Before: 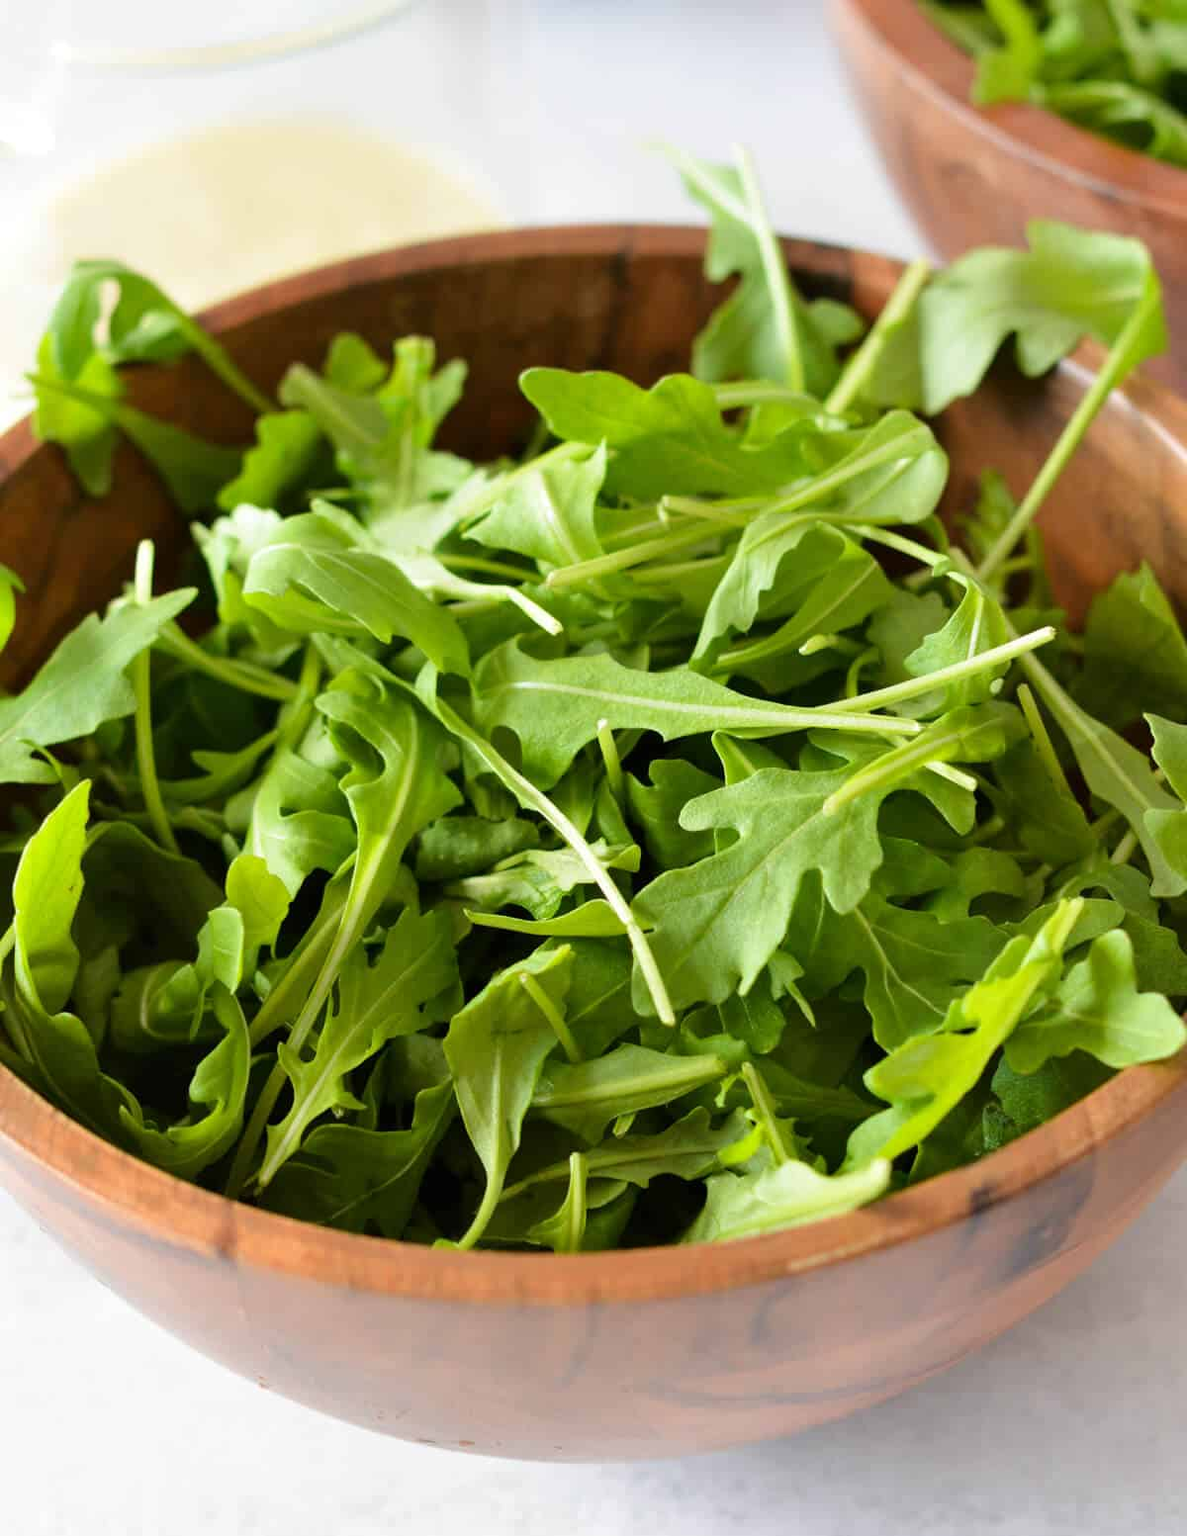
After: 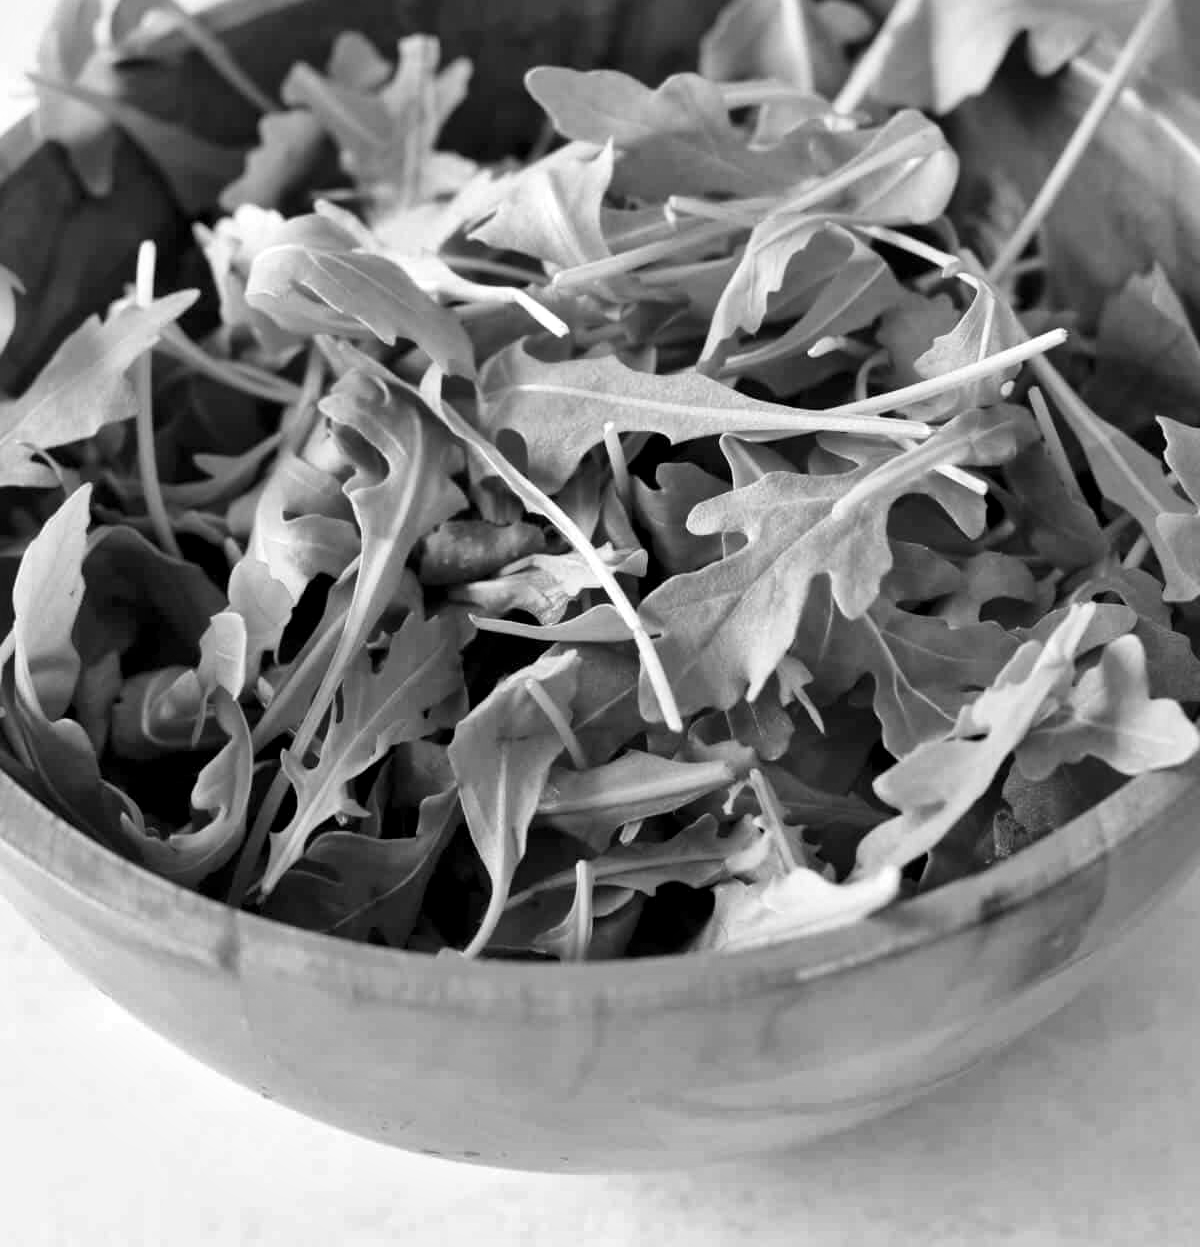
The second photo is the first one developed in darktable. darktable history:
color calibration: output gray [0.714, 0.278, 0, 0], illuminant as shot in camera, x 0.37, y 0.382, temperature 4317.84 K
crop and rotate: top 19.701%
local contrast: mode bilateral grid, contrast 21, coarseness 50, detail 150%, midtone range 0.2
exposure: exposure -0.047 EV, compensate highlight preservation false
